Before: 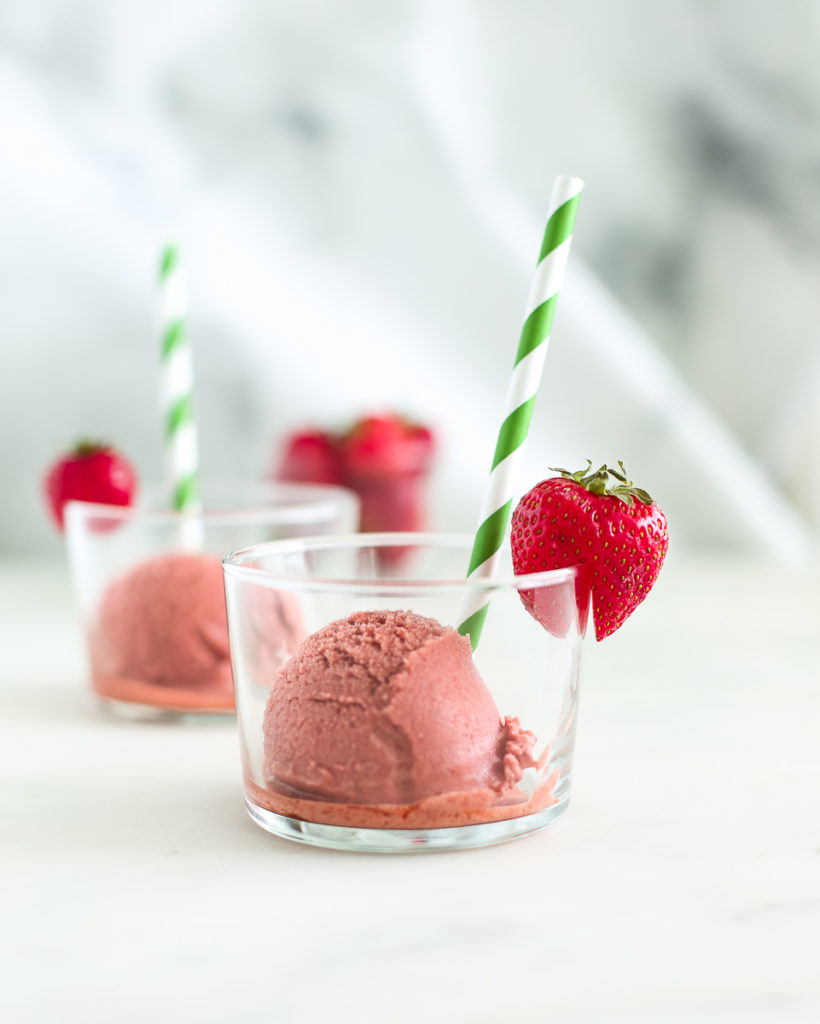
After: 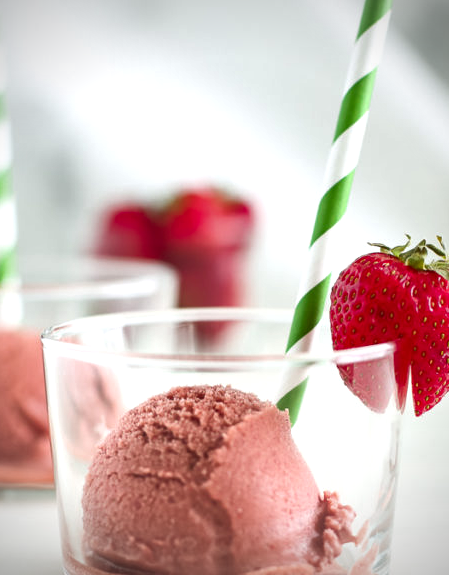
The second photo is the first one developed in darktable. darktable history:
local contrast: mode bilateral grid, contrast 71, coarseness 74, detail 180%, midtone range 0.2
vignetting: on, module defaults
crop and rotate: left 22.114%, top 22.04%, right 23.076%, bottom 21.802%
